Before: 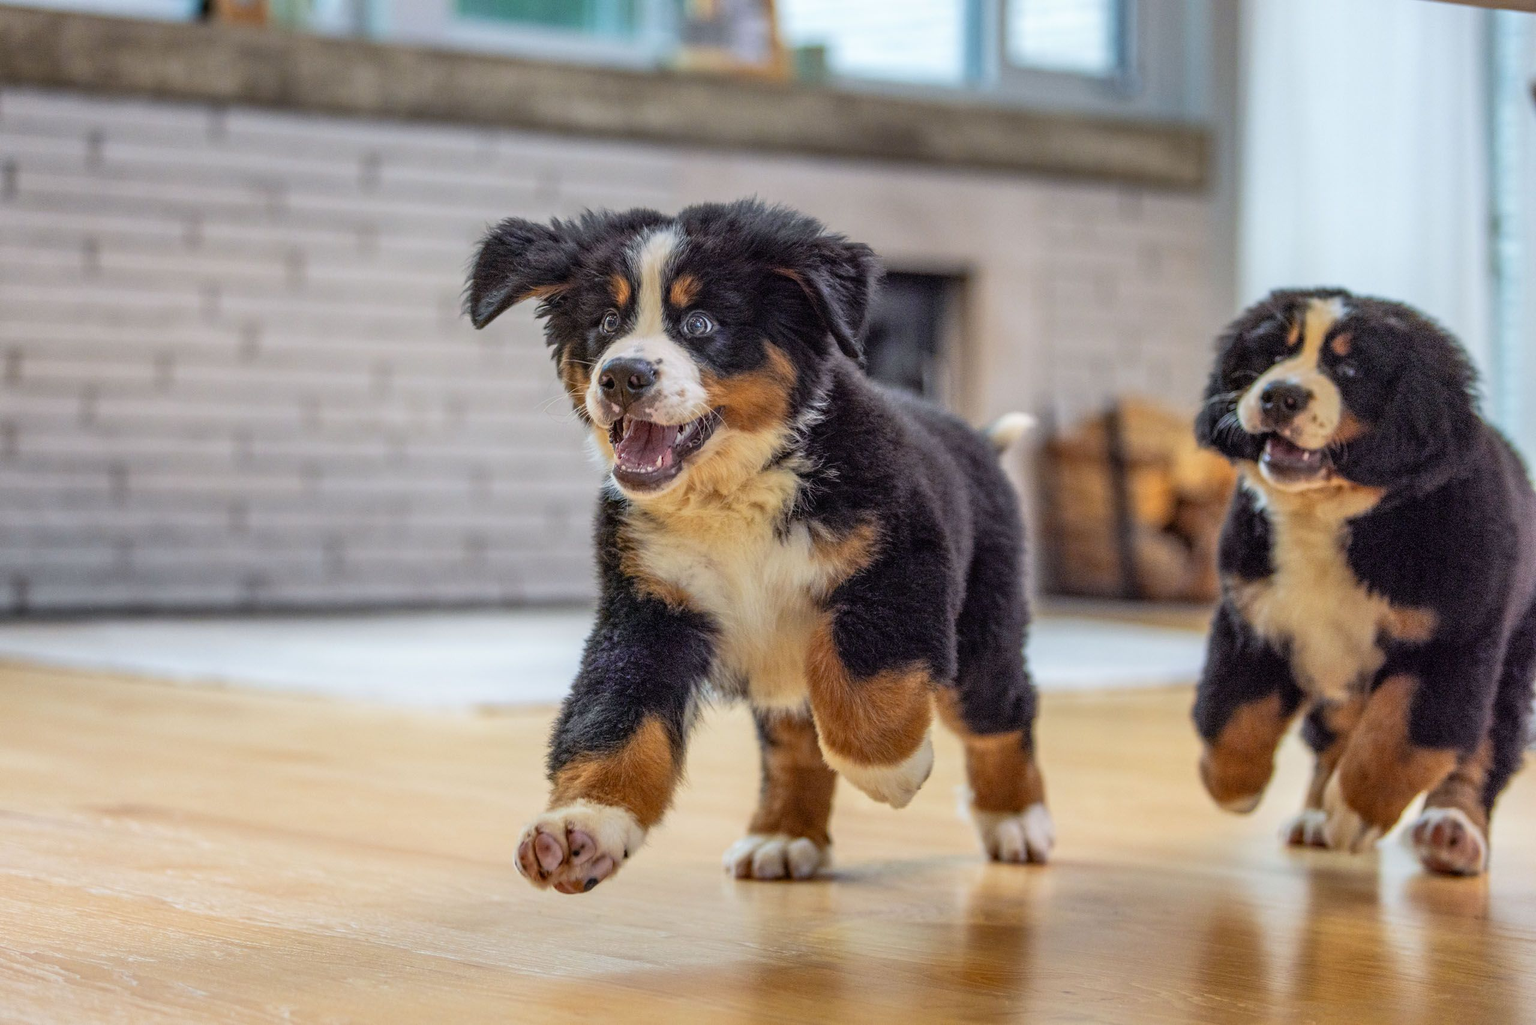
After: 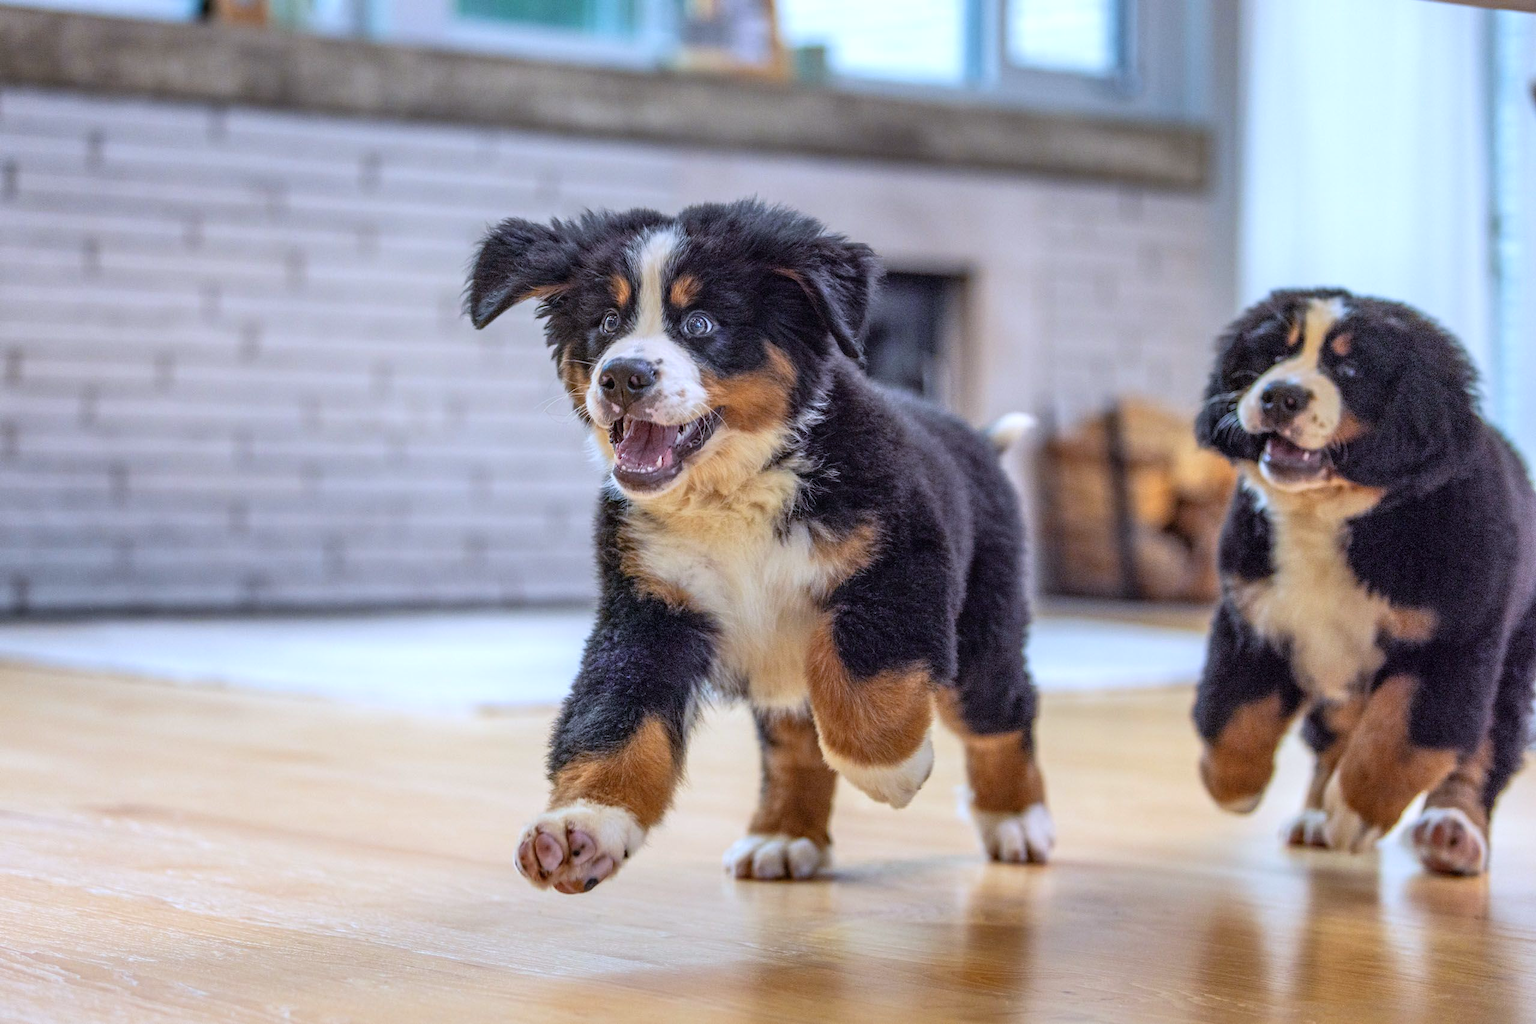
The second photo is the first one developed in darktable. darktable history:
color calibration: illuminant as shot in camera, x 0.37, y 0.382, temperature 4313.32 K
exposure: exposure 0.2 EV, compensate highlight preservation false
